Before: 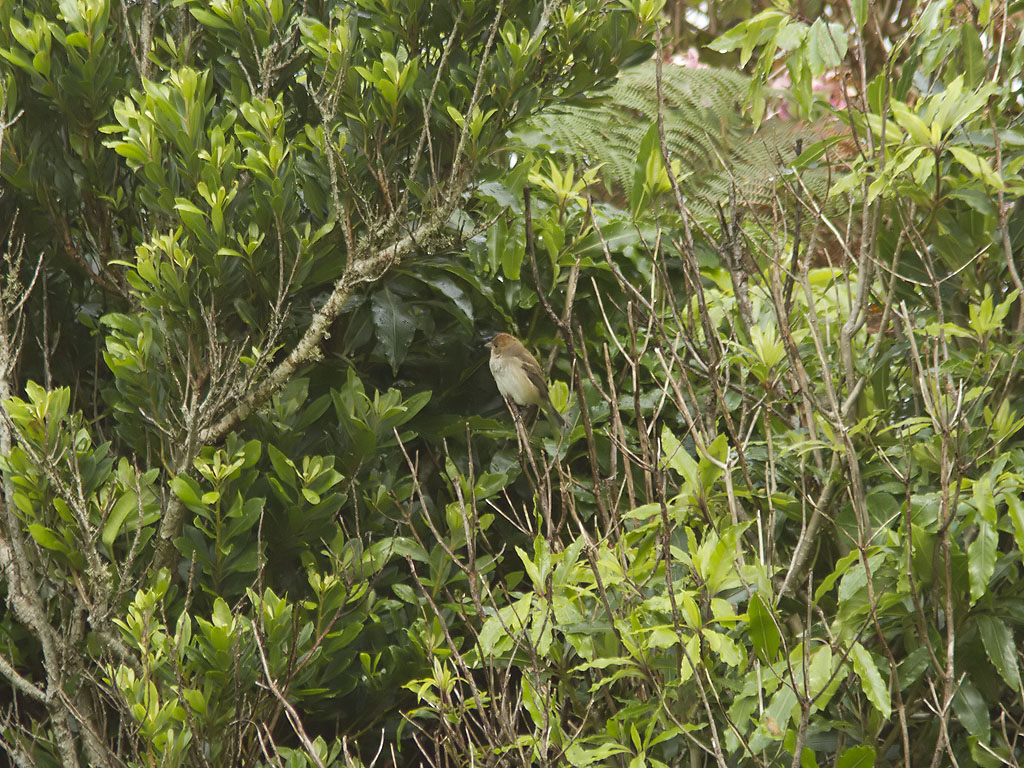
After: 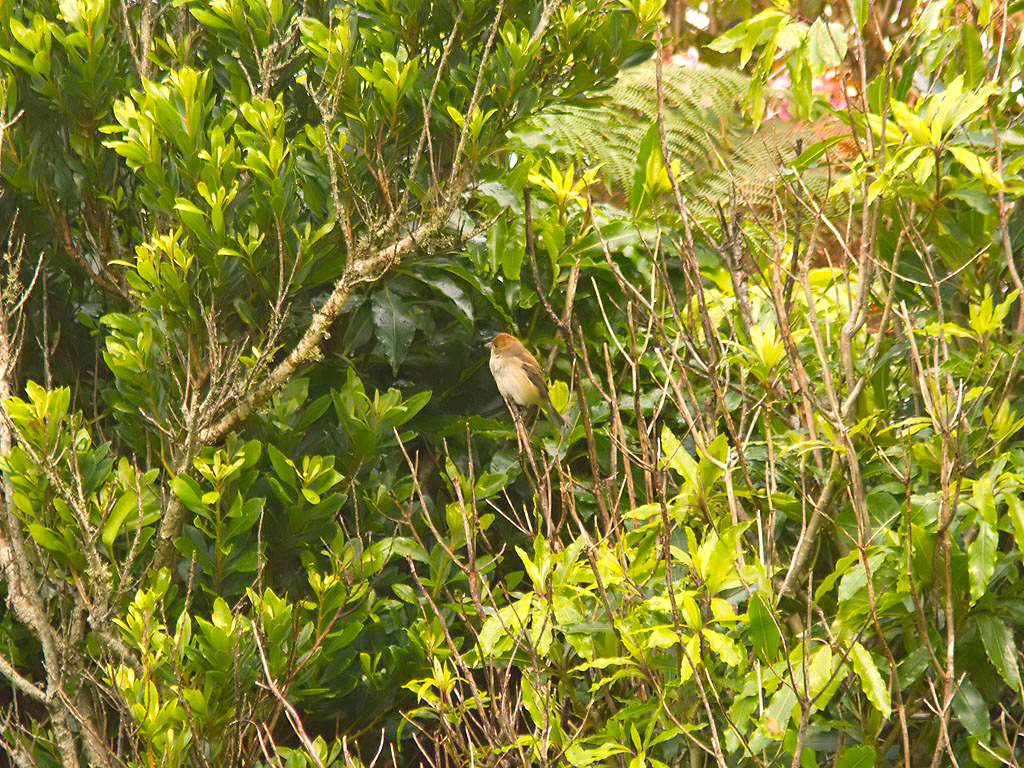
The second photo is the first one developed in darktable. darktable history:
color balance rgb: highlights gain › chroma 2.333%, highlights gain › hue 37.71°, perceptual saturation grading › global saturation 19.371%, perceptual brilliance grading › global brilliance 1.691%, perceptual brilliance grading › highlights -3.582%, global vibrance 14.28%
exposure: exposure 0.35 EV, compensate exposure bias true, compensate highlight preservation false
